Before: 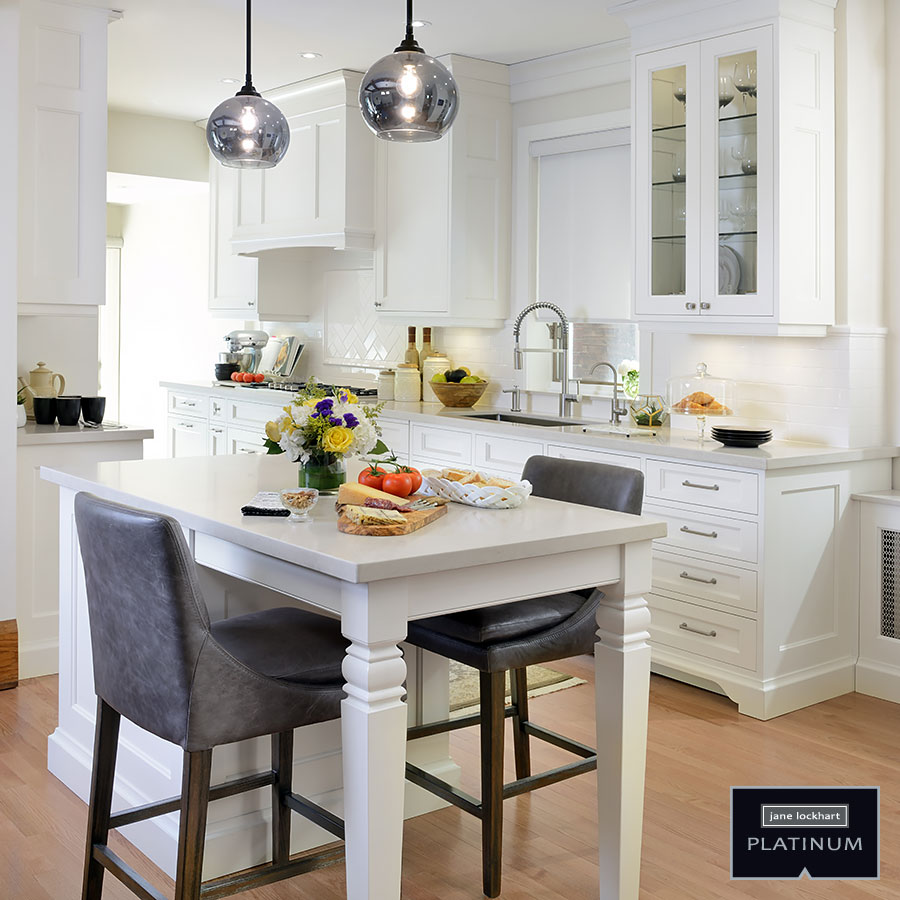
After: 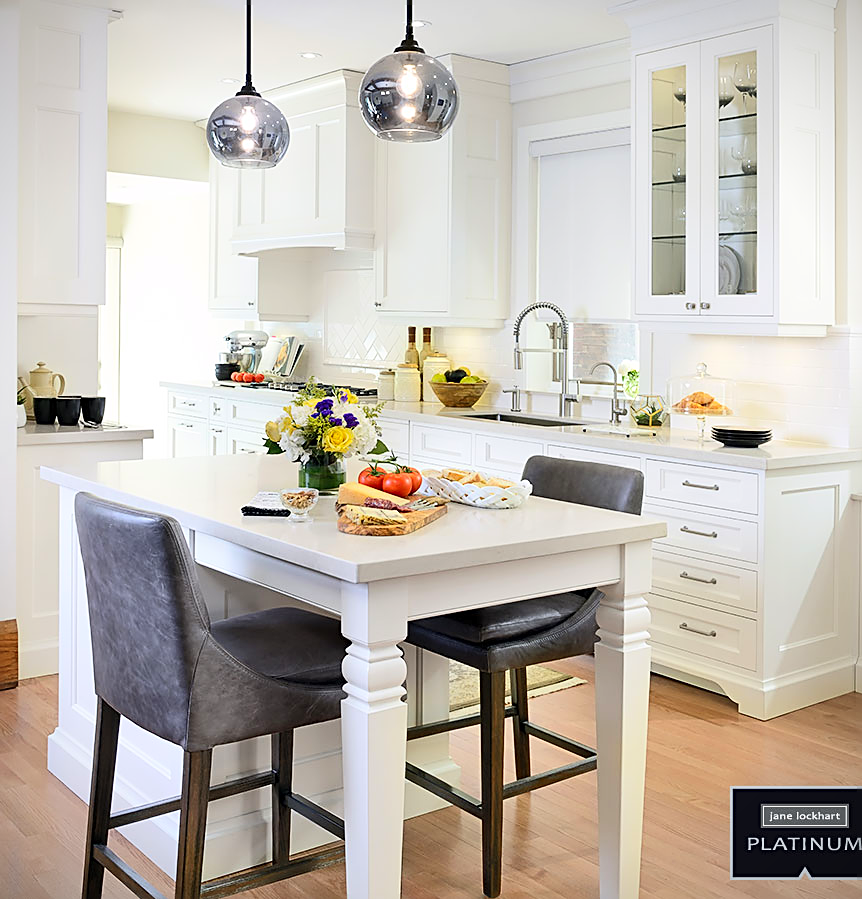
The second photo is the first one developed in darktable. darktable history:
vignetting: fall-off start 100%, fall-off radius 64.94%, automatic ratio true, unbound false
sharpen: on, module defaults
crop: right 4.126%, bottom 0.031%
contrast brightness saturation: contrast 0.2, brightness 0.16, saturation 0.22
